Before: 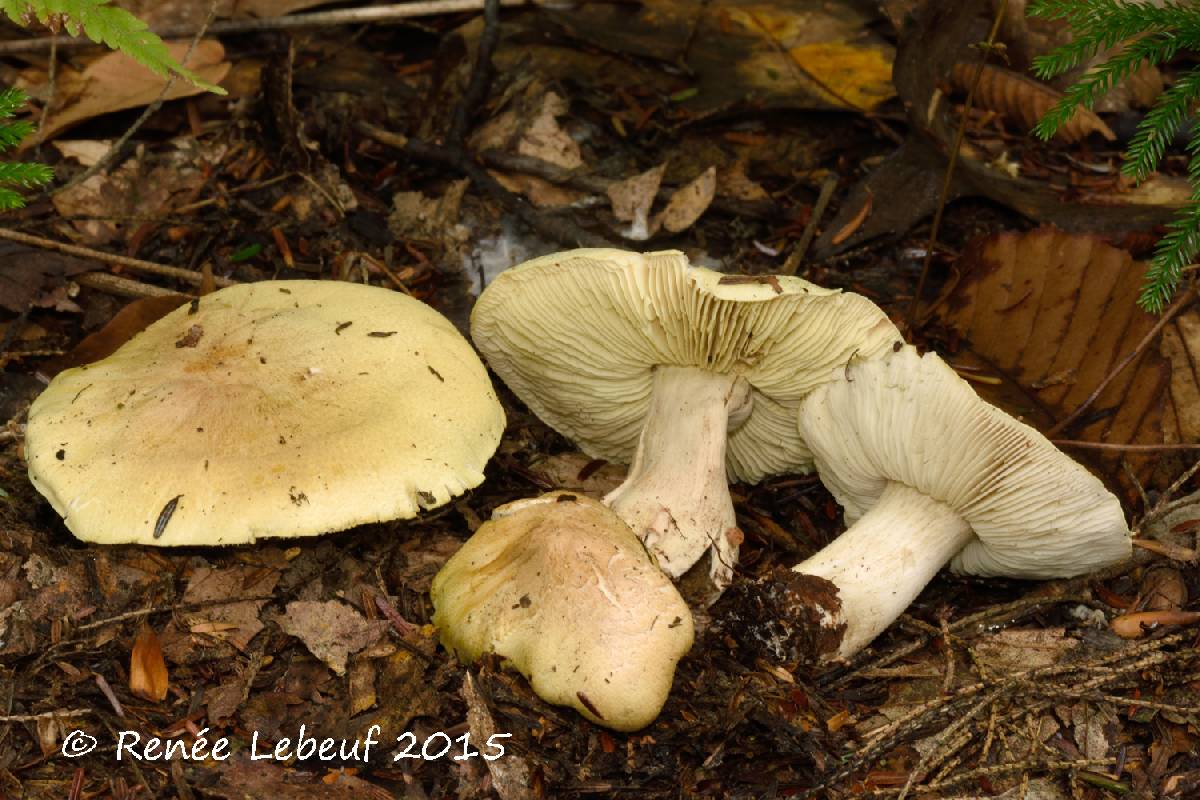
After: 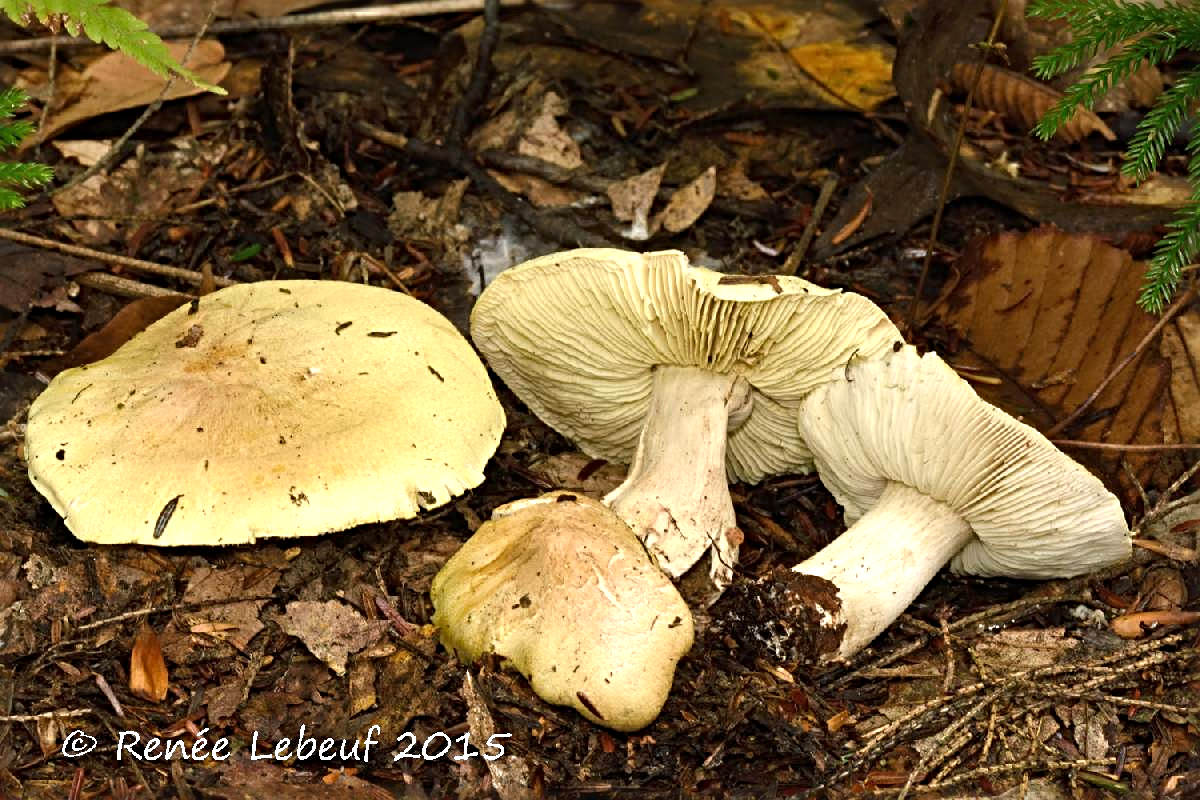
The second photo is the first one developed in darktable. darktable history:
exposure: black level correction 0, exposure 0.5 EV, compensate highlight preservation false
sharpen: radius 4.883
